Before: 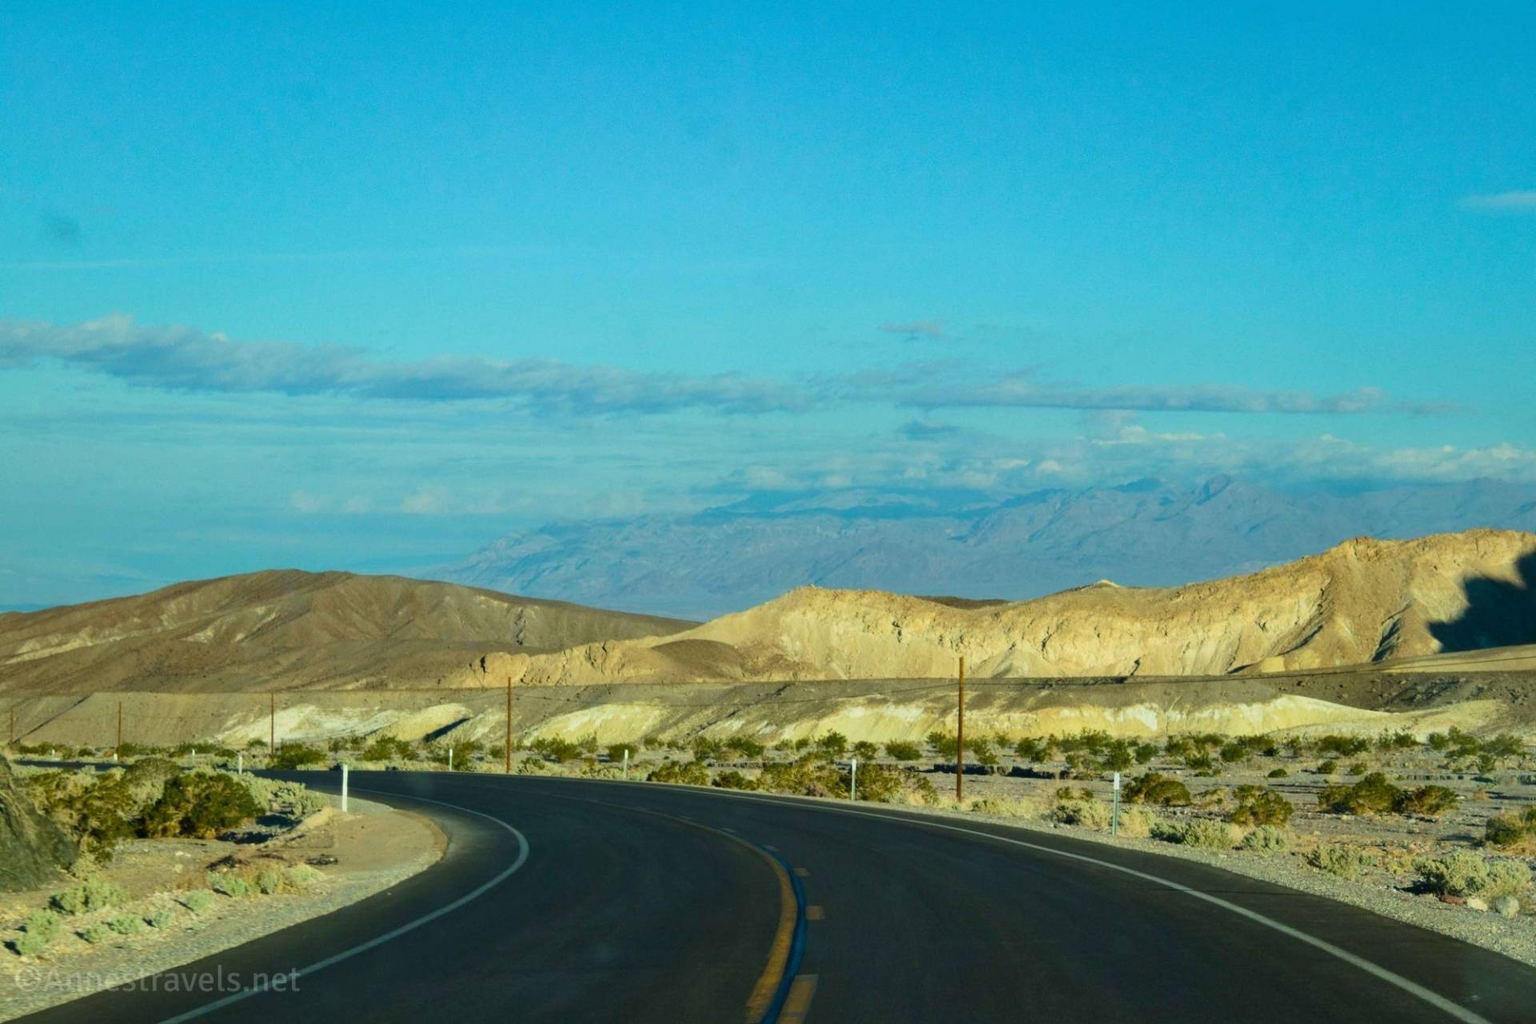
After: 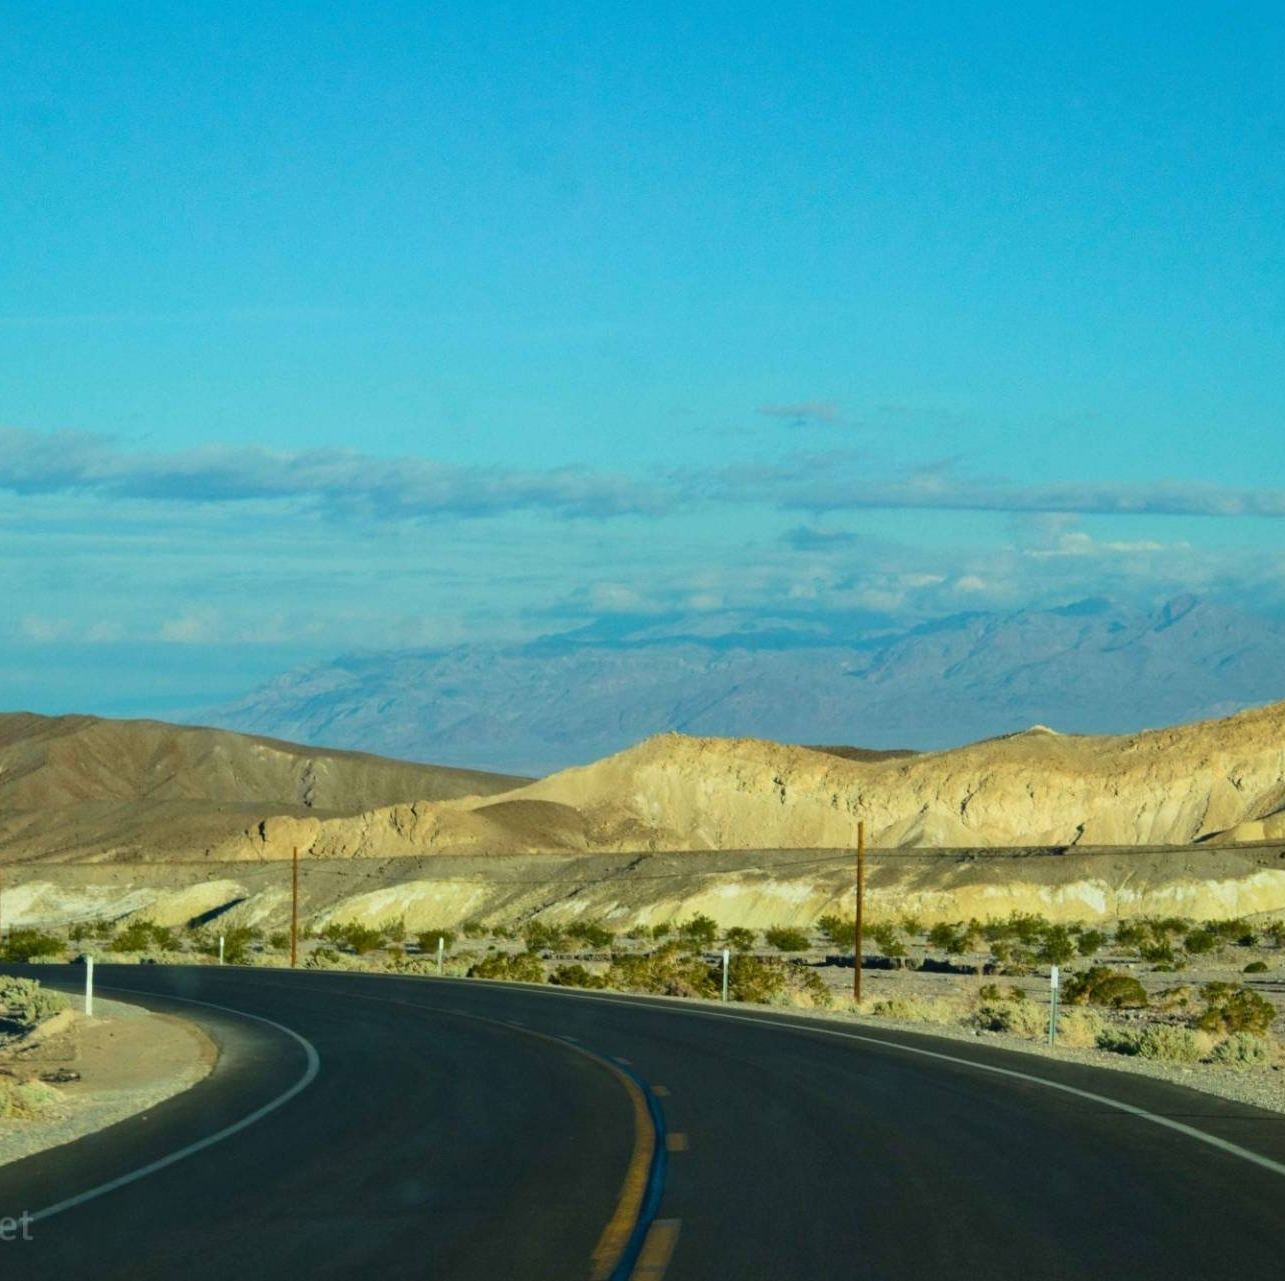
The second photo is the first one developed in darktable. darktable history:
crop and rotate: left 17.817%, right 15.279%
